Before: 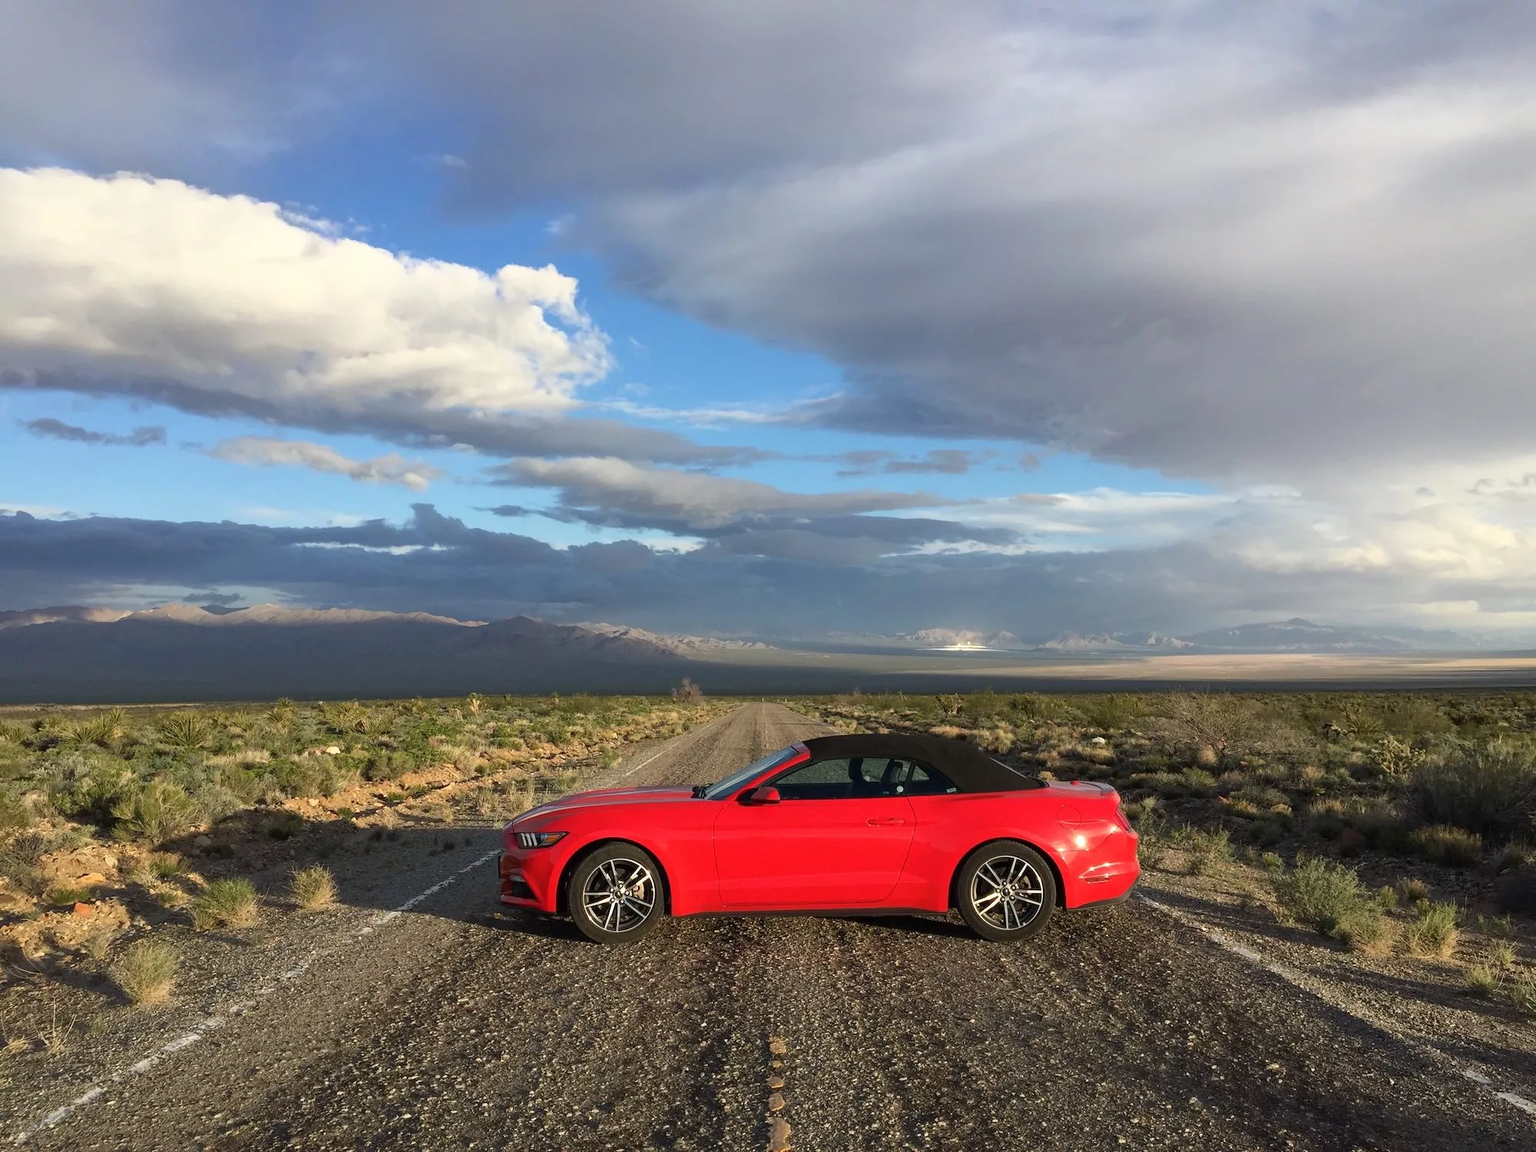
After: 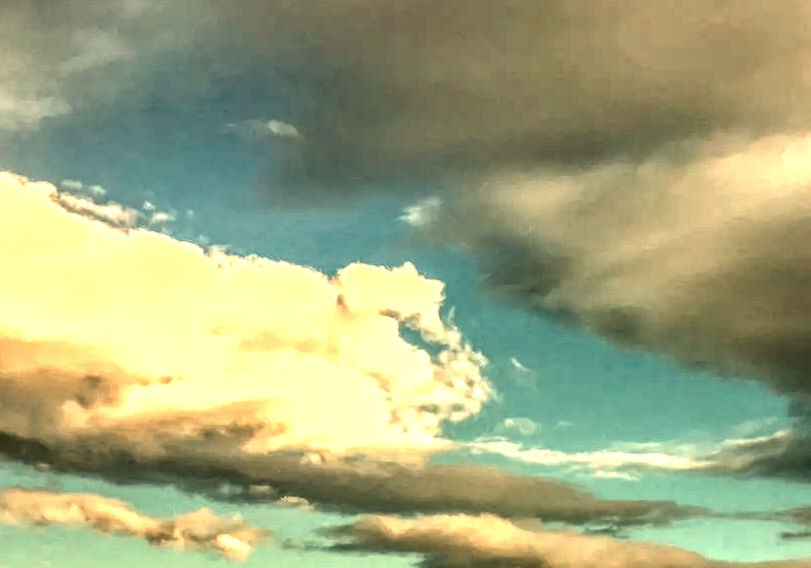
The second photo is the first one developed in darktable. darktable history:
white balance: red 1.138, green 0.996, blue 0.812
crop: left 15.452%, top 5.459%, right 43.956%, bottom 56.62%
local contrast: highlights 0%, shadows 0%, detail 300%, midtone range 0.3
color balance: mode lift, gamma, gain (sRGB), lift [1.014, 0.966, 0.918, 0.87], gamma [0.86, 0.734, 0.918, 0.976], gain [1.063, 1.13, 1.063, 0.86]
